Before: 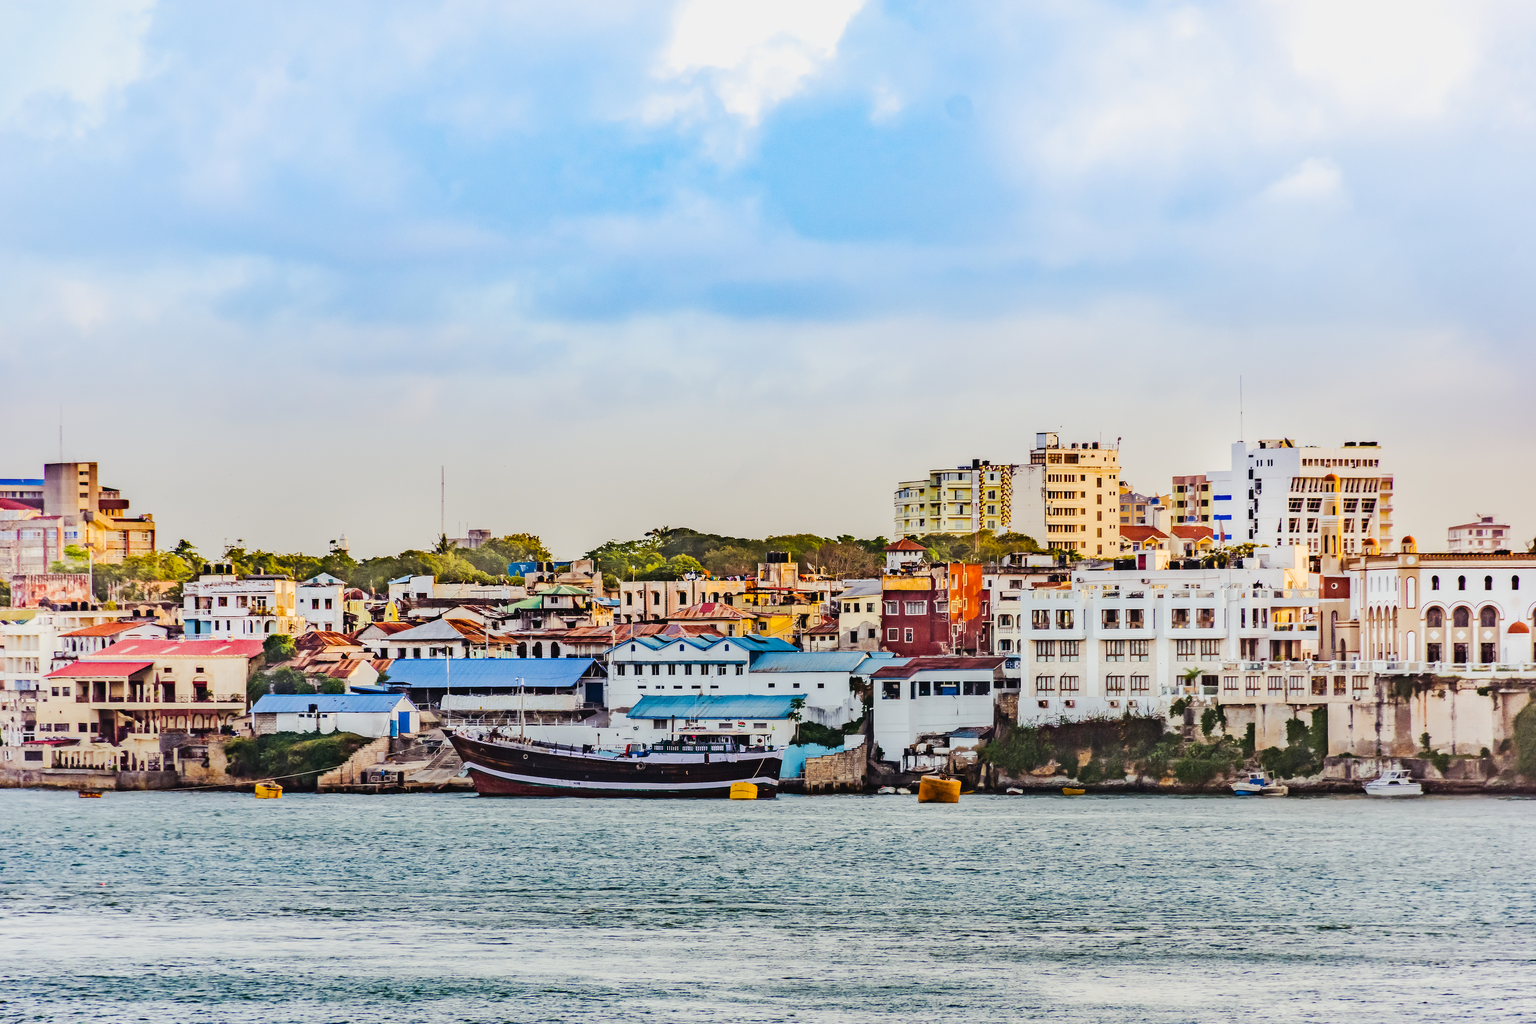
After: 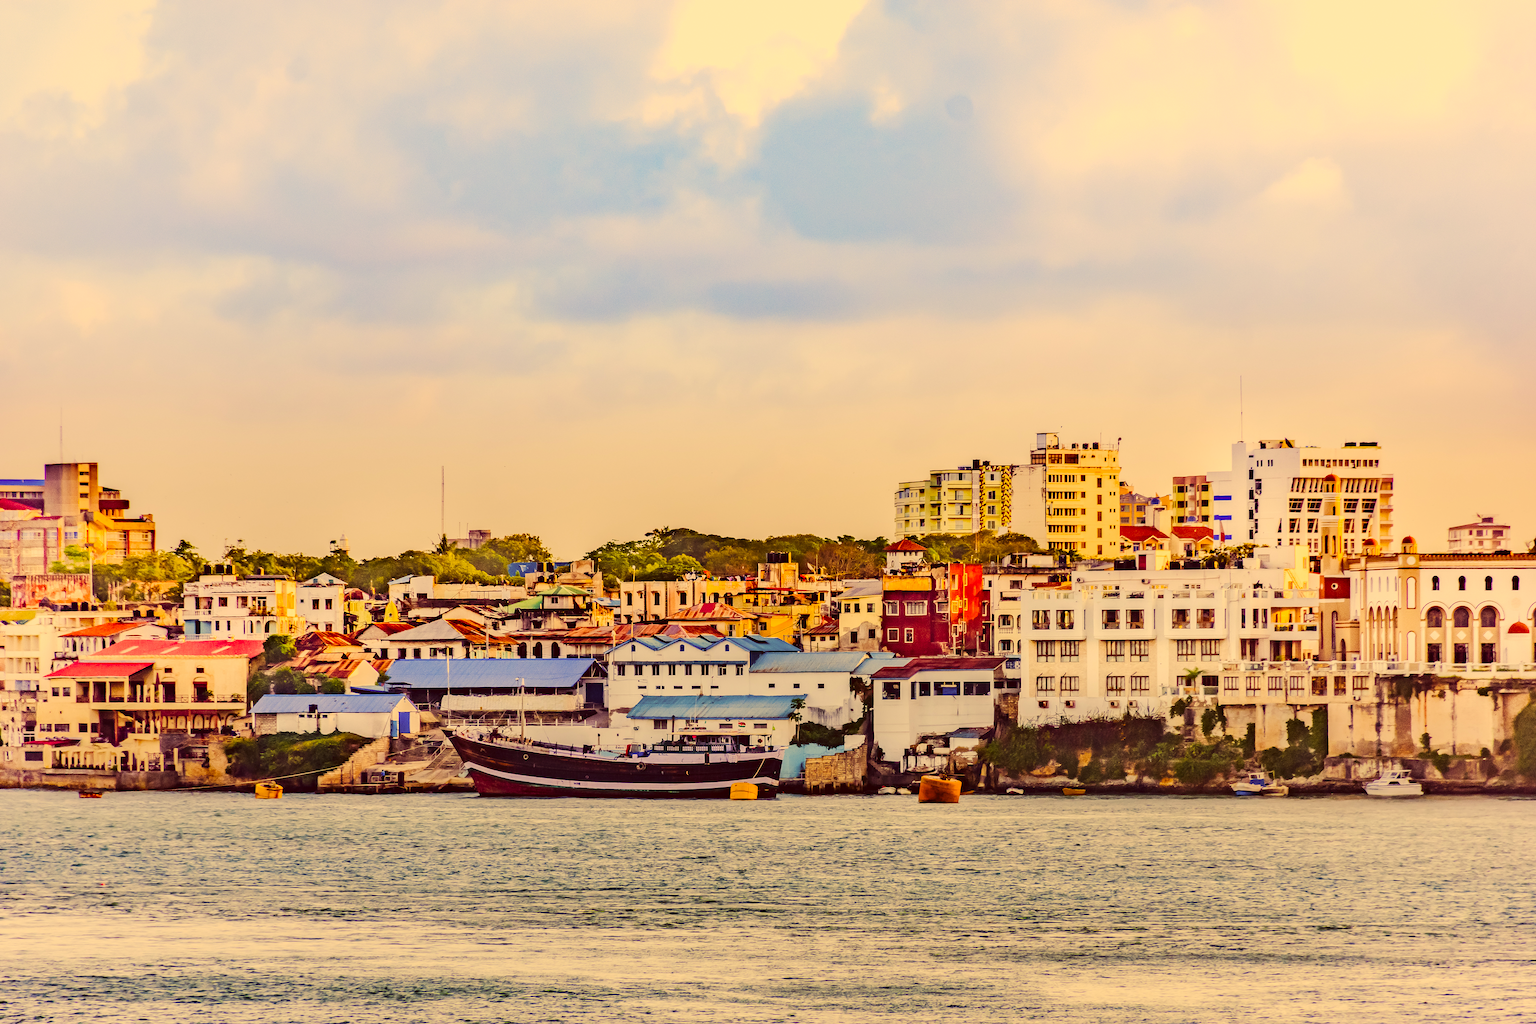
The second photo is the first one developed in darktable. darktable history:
contrast brightness saturation: contrast 0.04, saturation 0.16
color correction: highlights a* 10.12, highlights b* 39.04, shadows a* 14.62, shadows b* 3.37
